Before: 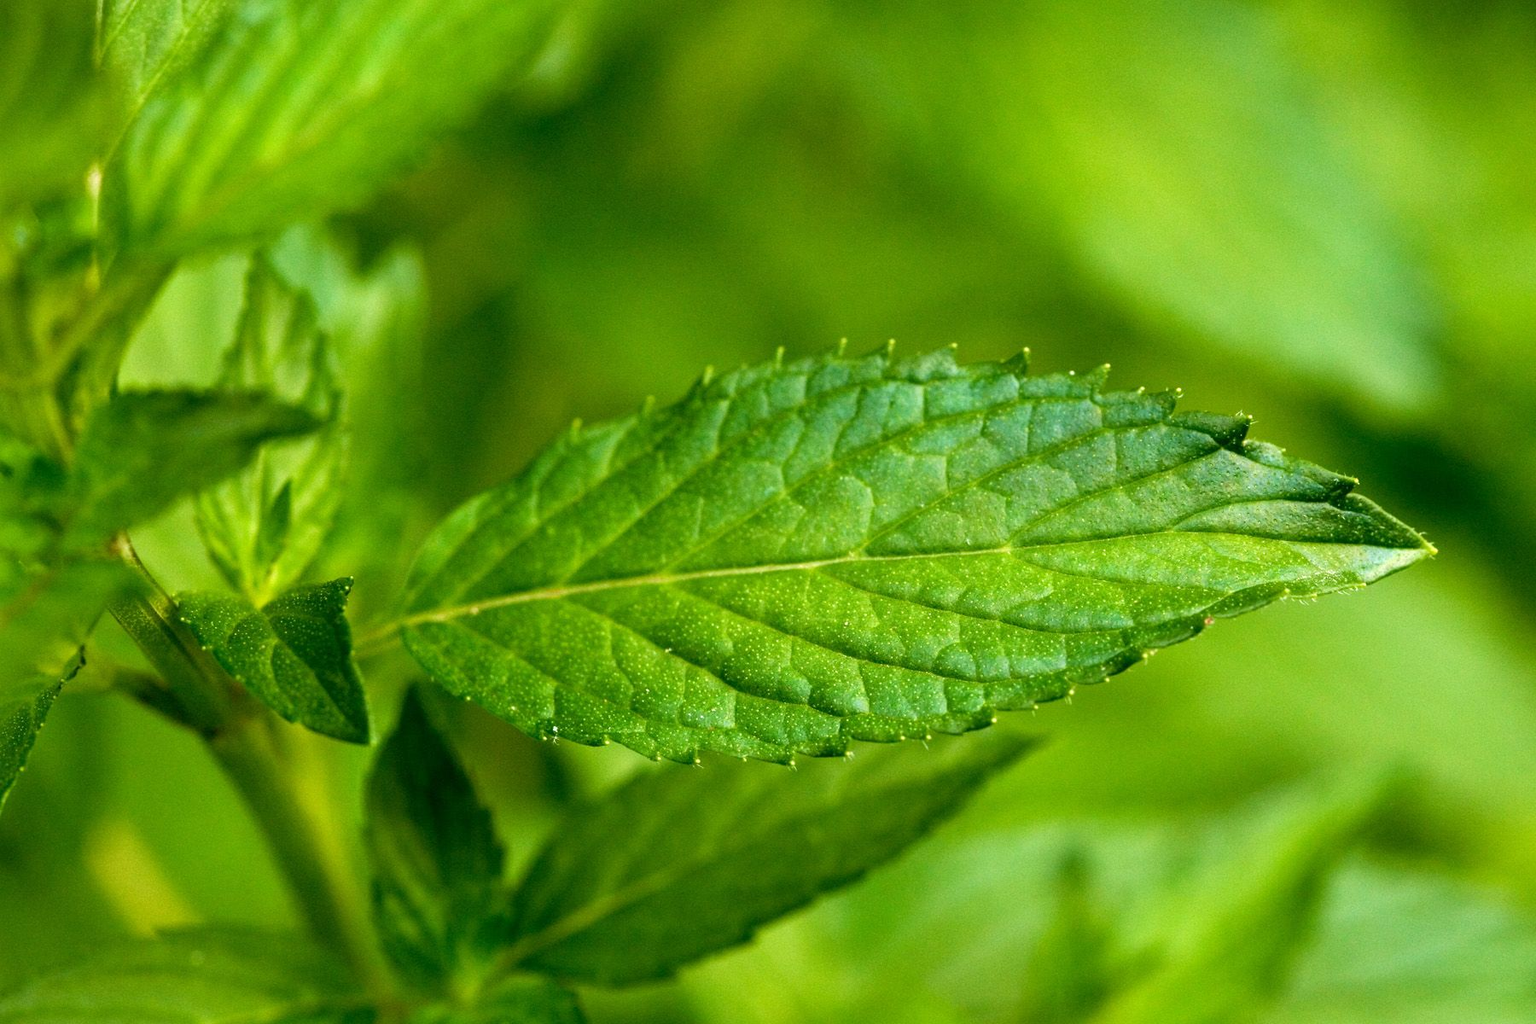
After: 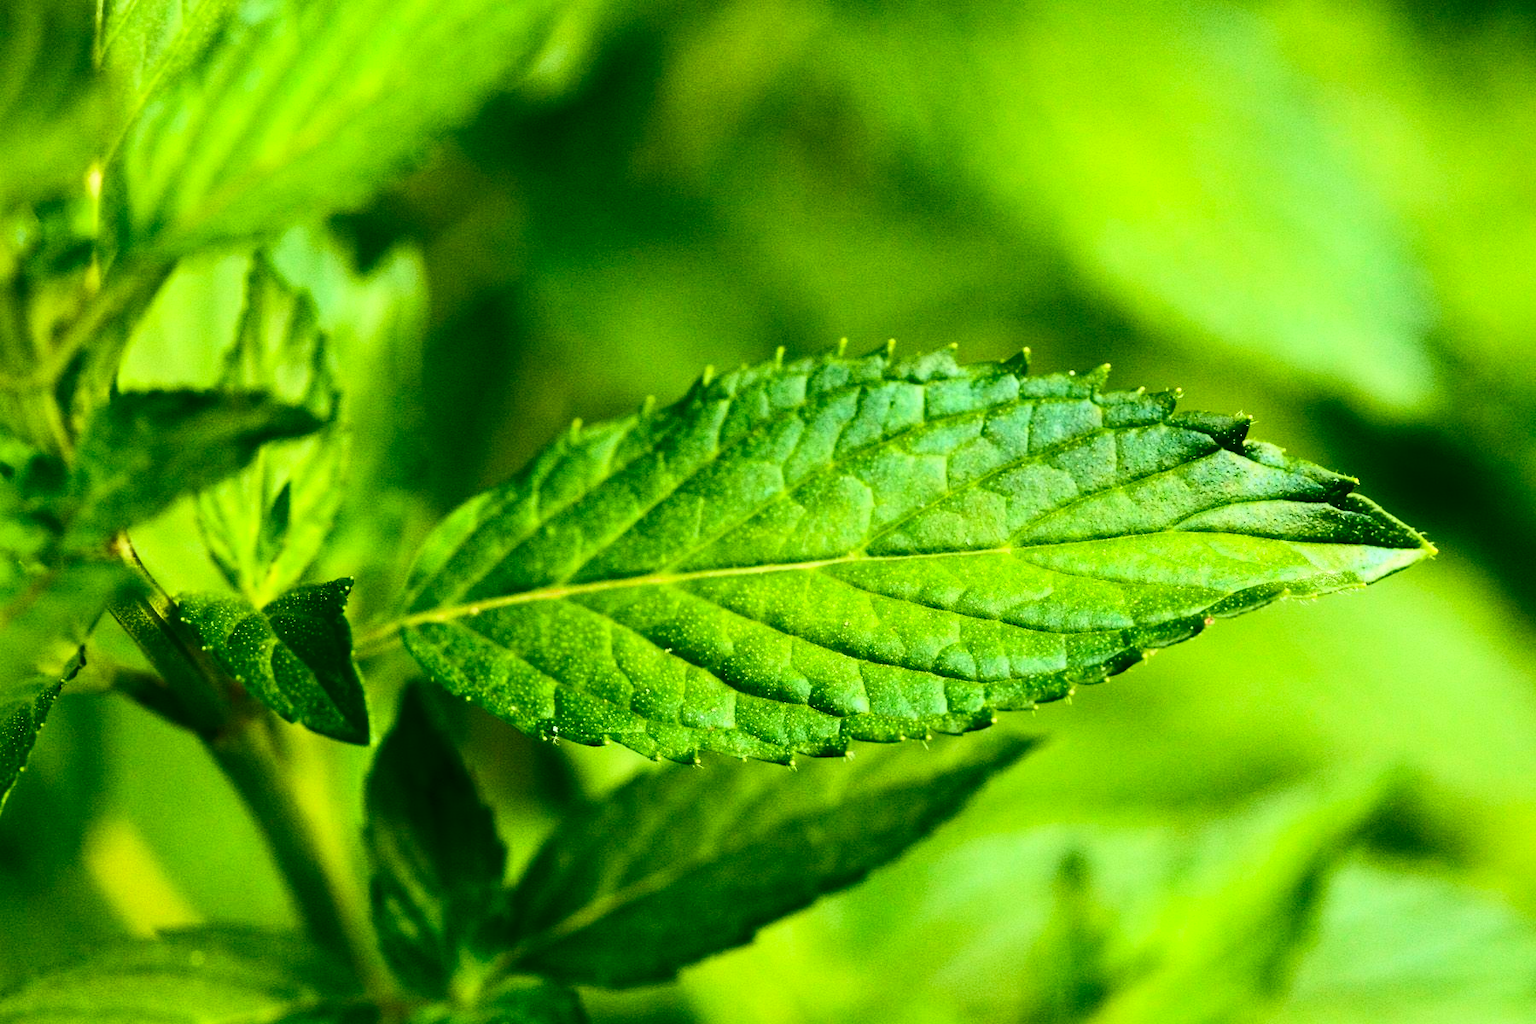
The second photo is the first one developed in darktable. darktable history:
contrast brightness saturation: contrast 0.412, brightness 0.04, saturation 0.261
